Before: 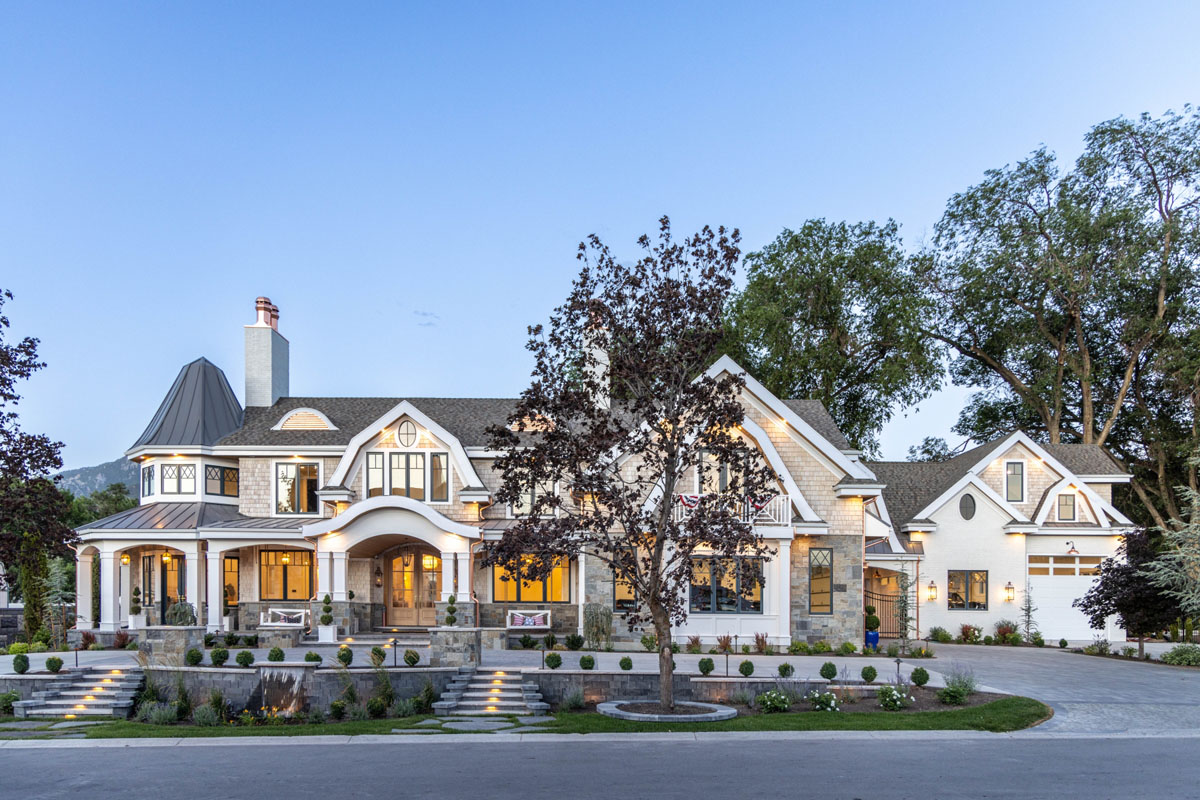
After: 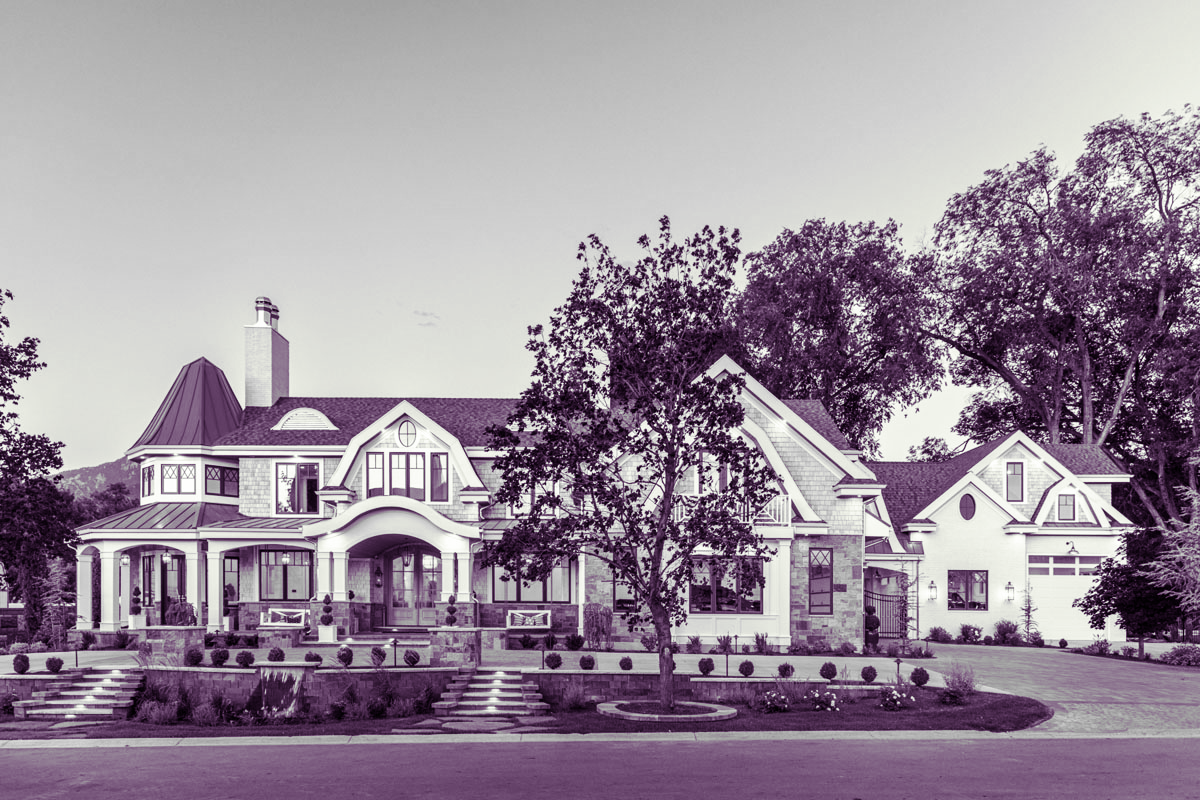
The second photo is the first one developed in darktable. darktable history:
split-toning: shadows › hue 277.2°, shadows › saturation 0.74
monochrome: on, module defaults
contrast brightness saturation: contrast 0.16, saturation 0.32
